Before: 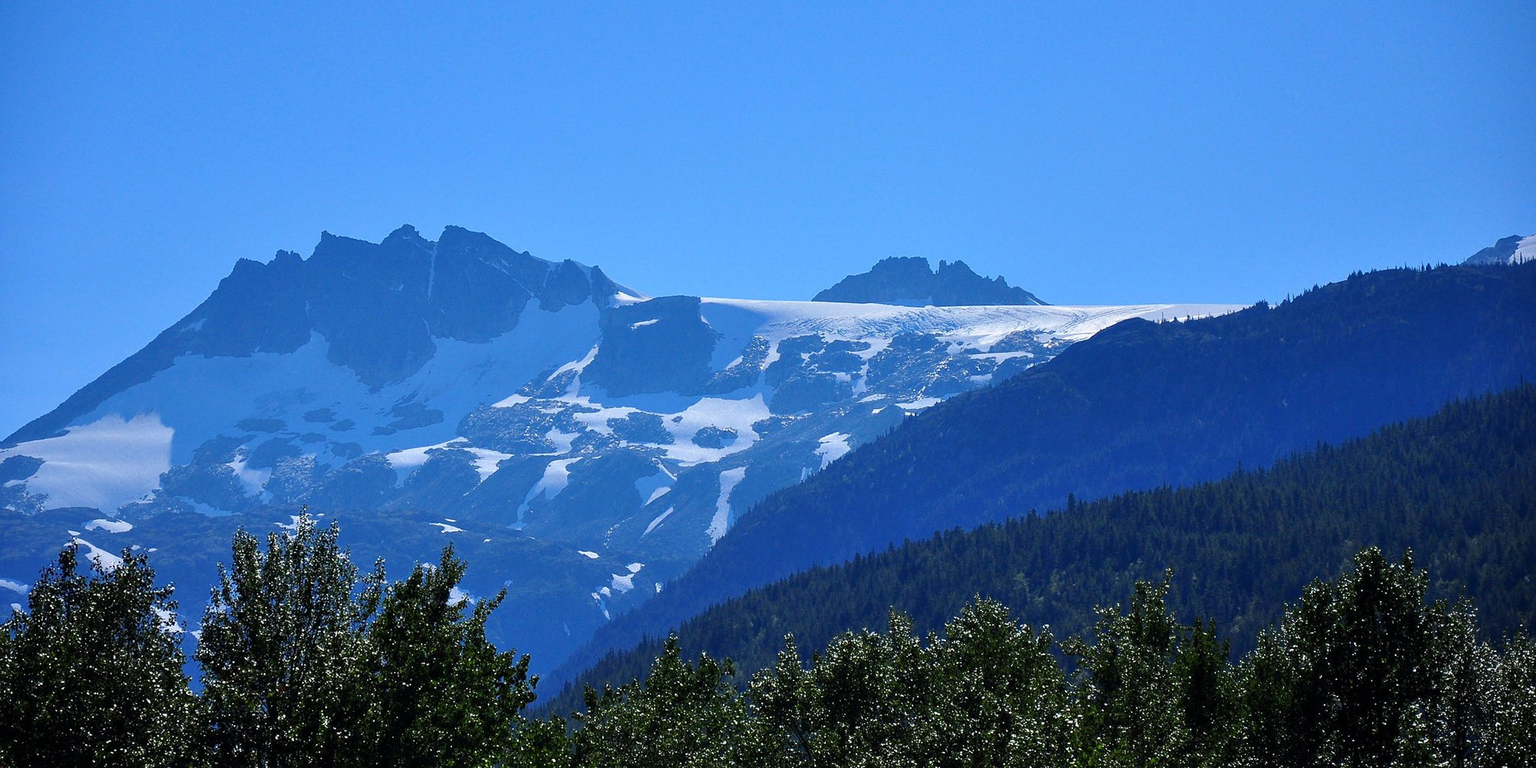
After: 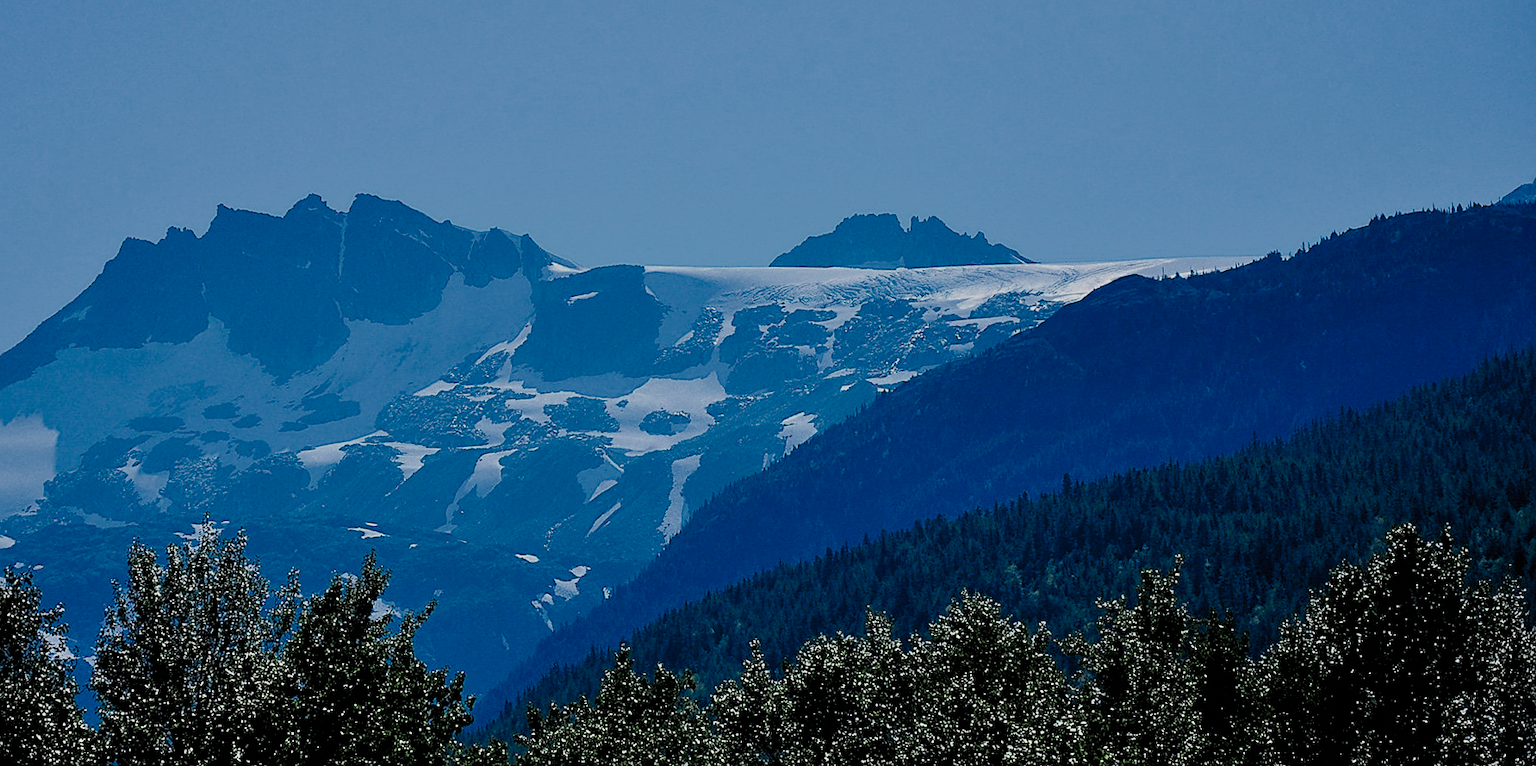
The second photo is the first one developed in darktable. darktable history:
color zones: curves: ch0 [(0.25, 0.667) (0.758, 0.368)]; ch1 [(0.215, 0.245) (0.761, 0.373)]; ch2 [(0.247, 0.554) (0.761, 0.436)]
crop and rotate: angle 1.69°, left 5.594%, top 5.7%
filmic rgb: black relative exposure -7.17 EV, white relative exposure 5.38 EV, threshold 3 EV, hardness 3.02, color science v4 (2020), contrast in shadows soft, contrast in highlights soft, enable highlight reconstruction true
color balance rgb: shadows lift › luminance -7.447%, shadows lift › chroma 2.302%, shadows lift › hue 163.82°, global offset › luminance -0.362%, perceptual saturation grading › global saturation 20%, perceptual saturation grading › highlights 2.199%, perceptual saturation grading › shadows 49.364%, global vibrance 44.436%
sharpen: on, module defaults
